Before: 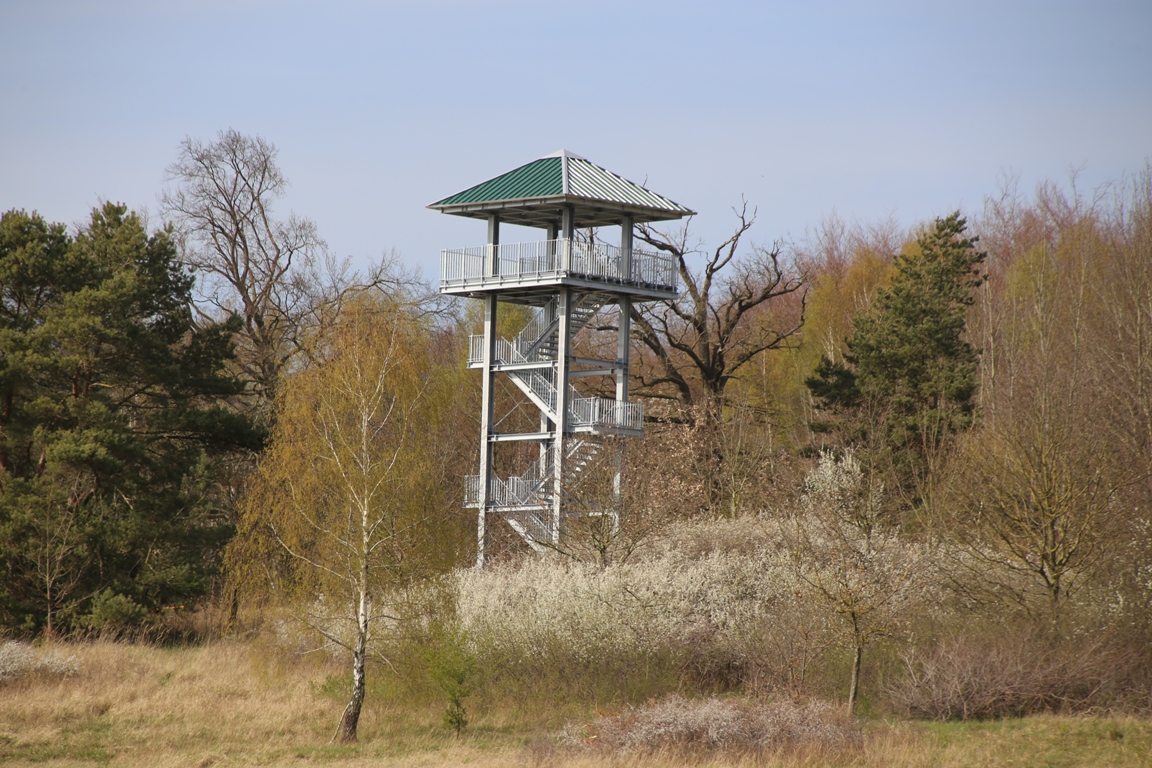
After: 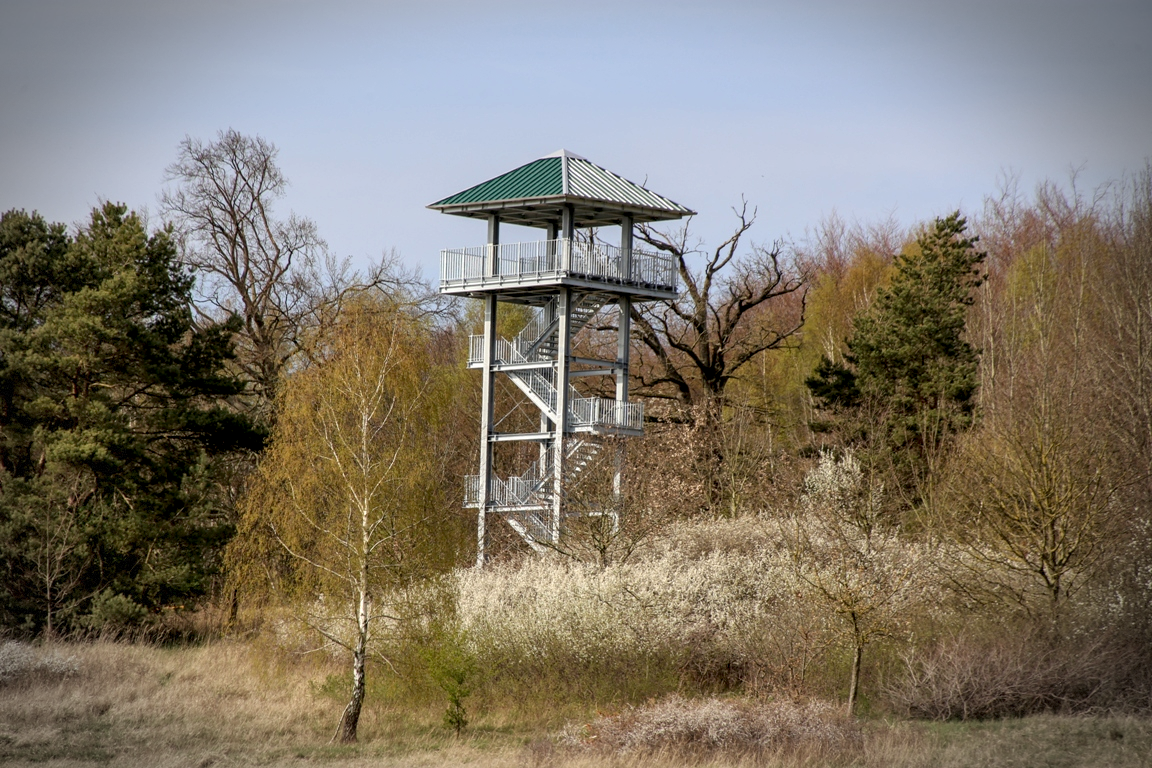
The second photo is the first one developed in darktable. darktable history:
local contrast: detail 138%
velvia: strength 6.41%
exposure: black level correction 0.01, exposure 0.017 EV, compensate highlight preservation false
vignetting: automatic ratio true, dithering 8-bit output
